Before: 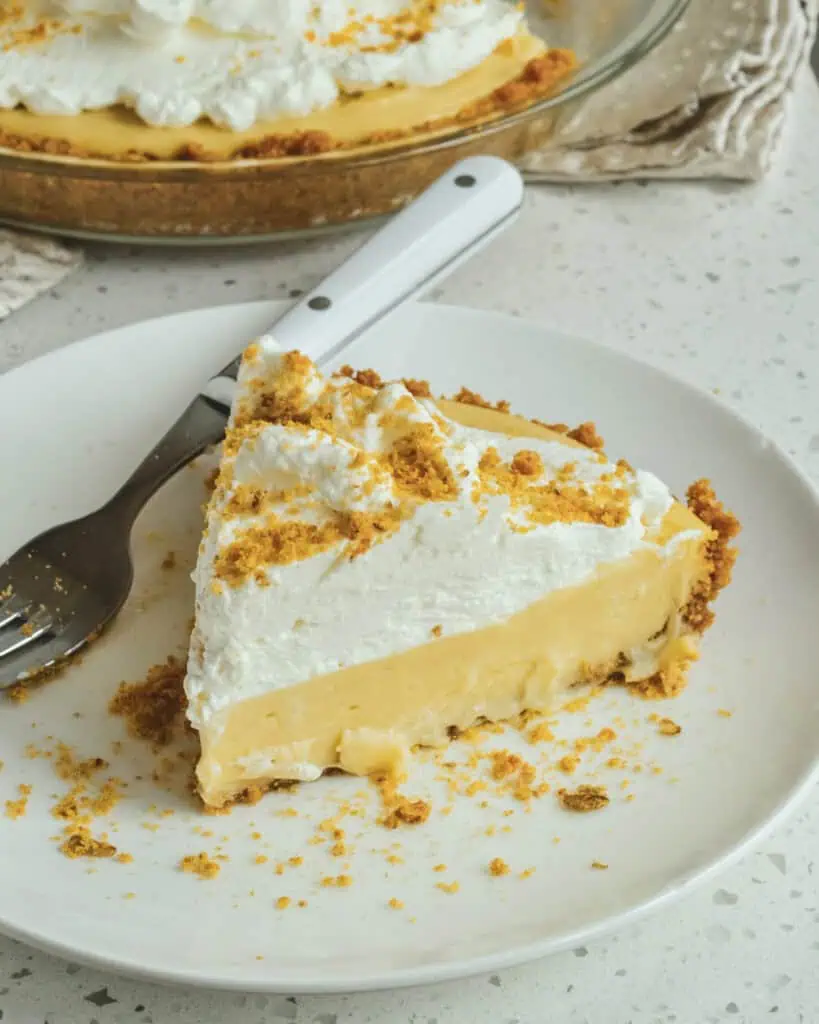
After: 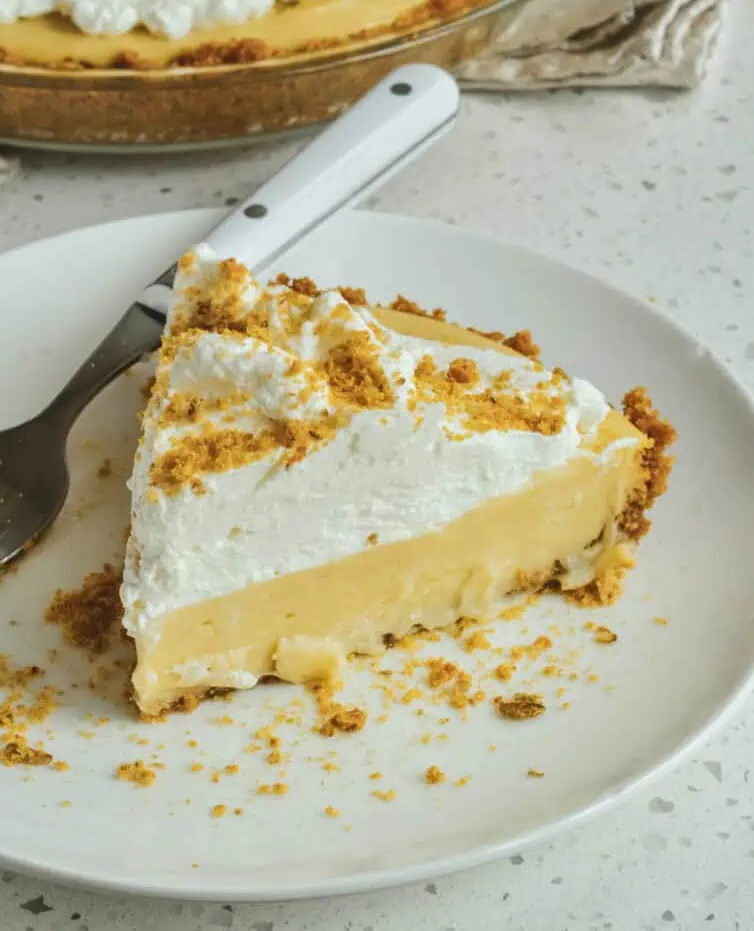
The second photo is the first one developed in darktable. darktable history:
shadows and highlights: shadows 37.5, highlights -27, soften with gaussian
crop and rotate: left 7.885%, top 8.991%
